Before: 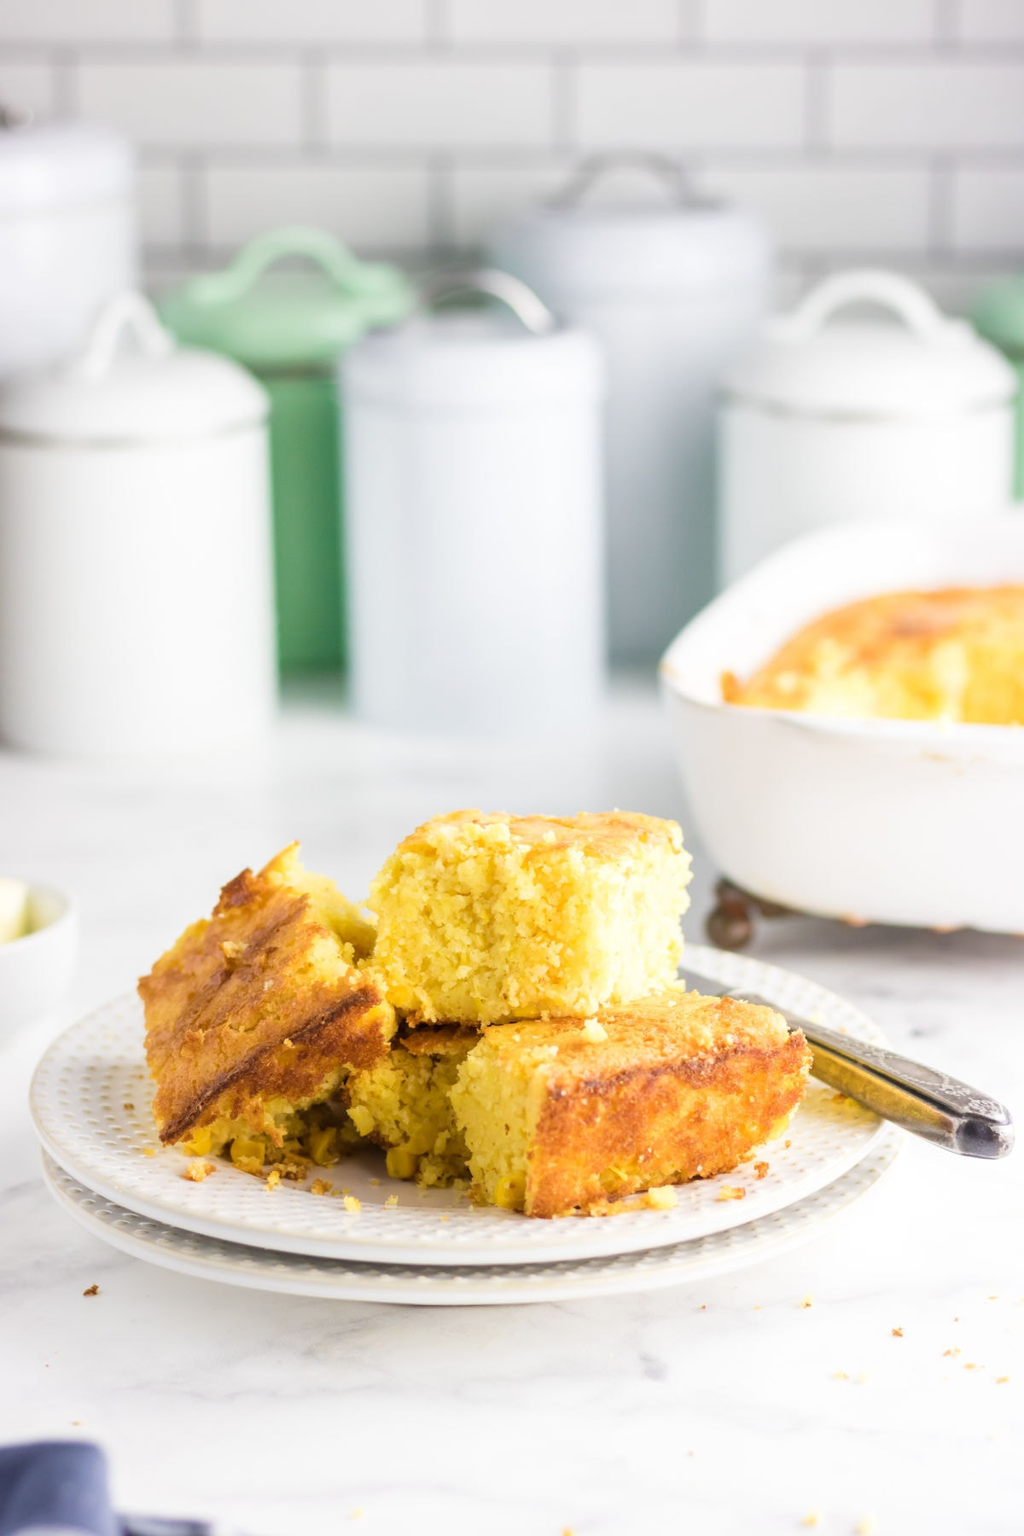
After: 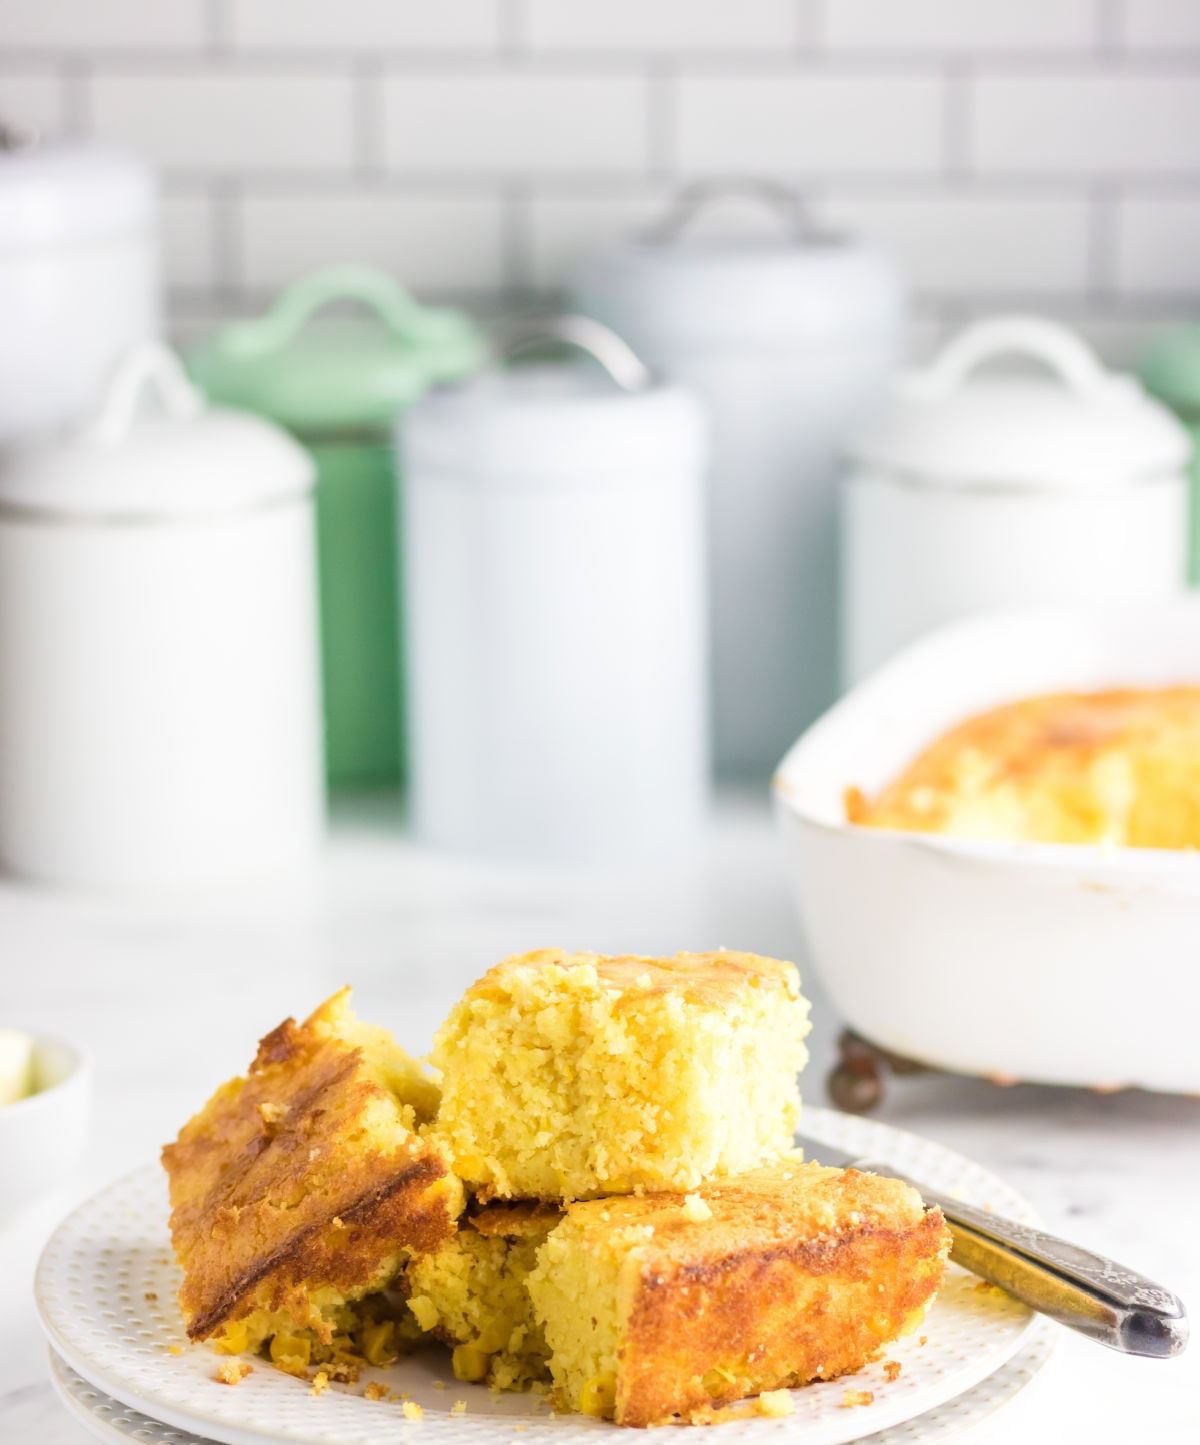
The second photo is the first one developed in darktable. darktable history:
crop: bottom 19.702%
